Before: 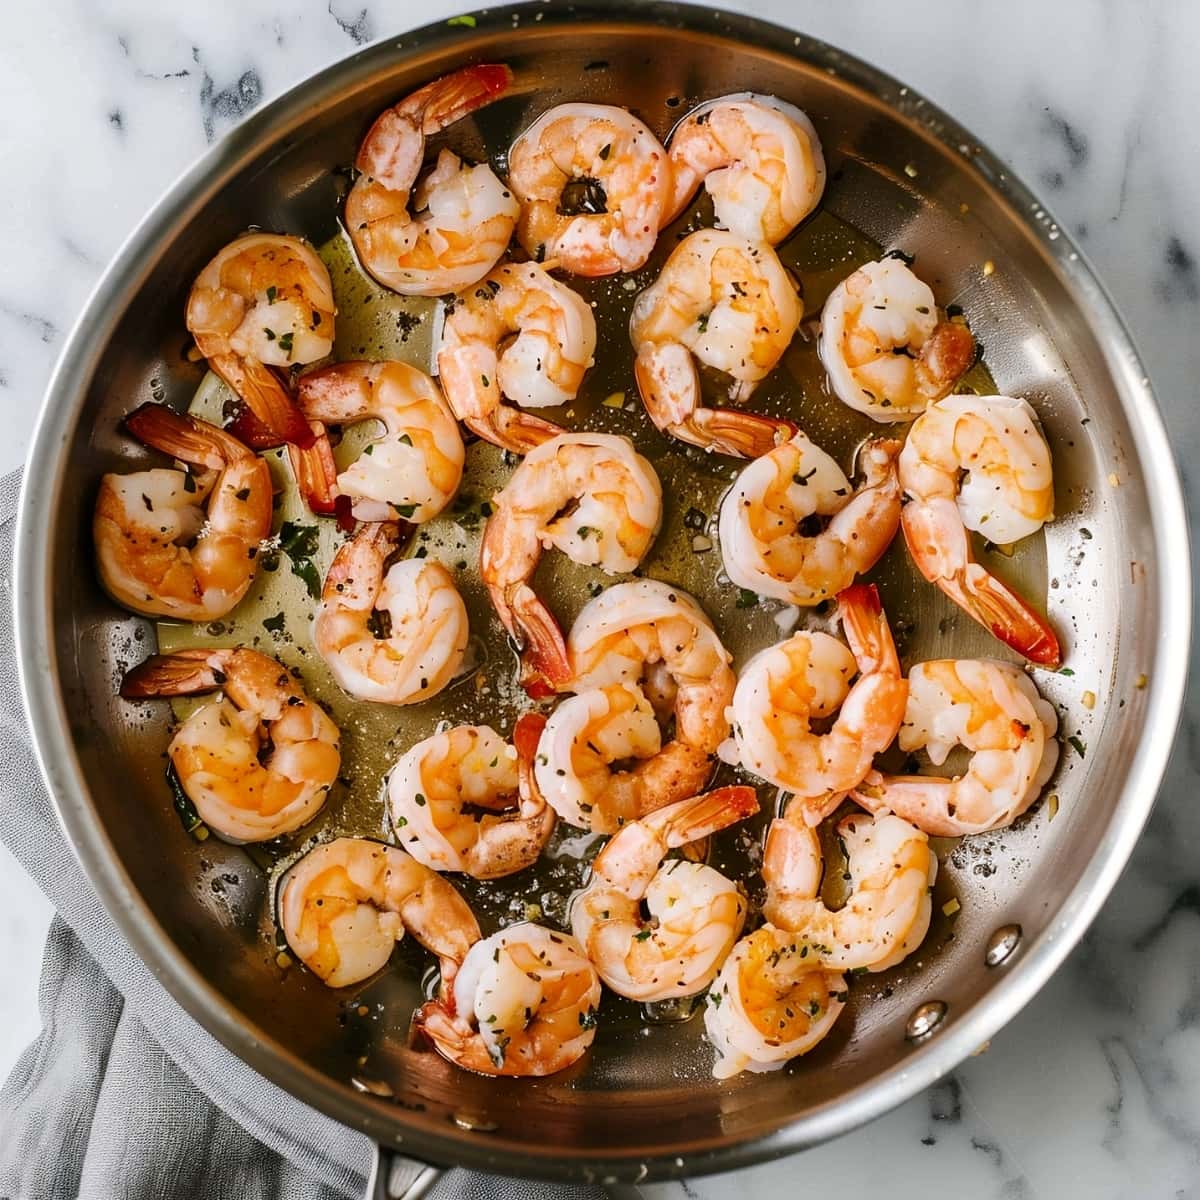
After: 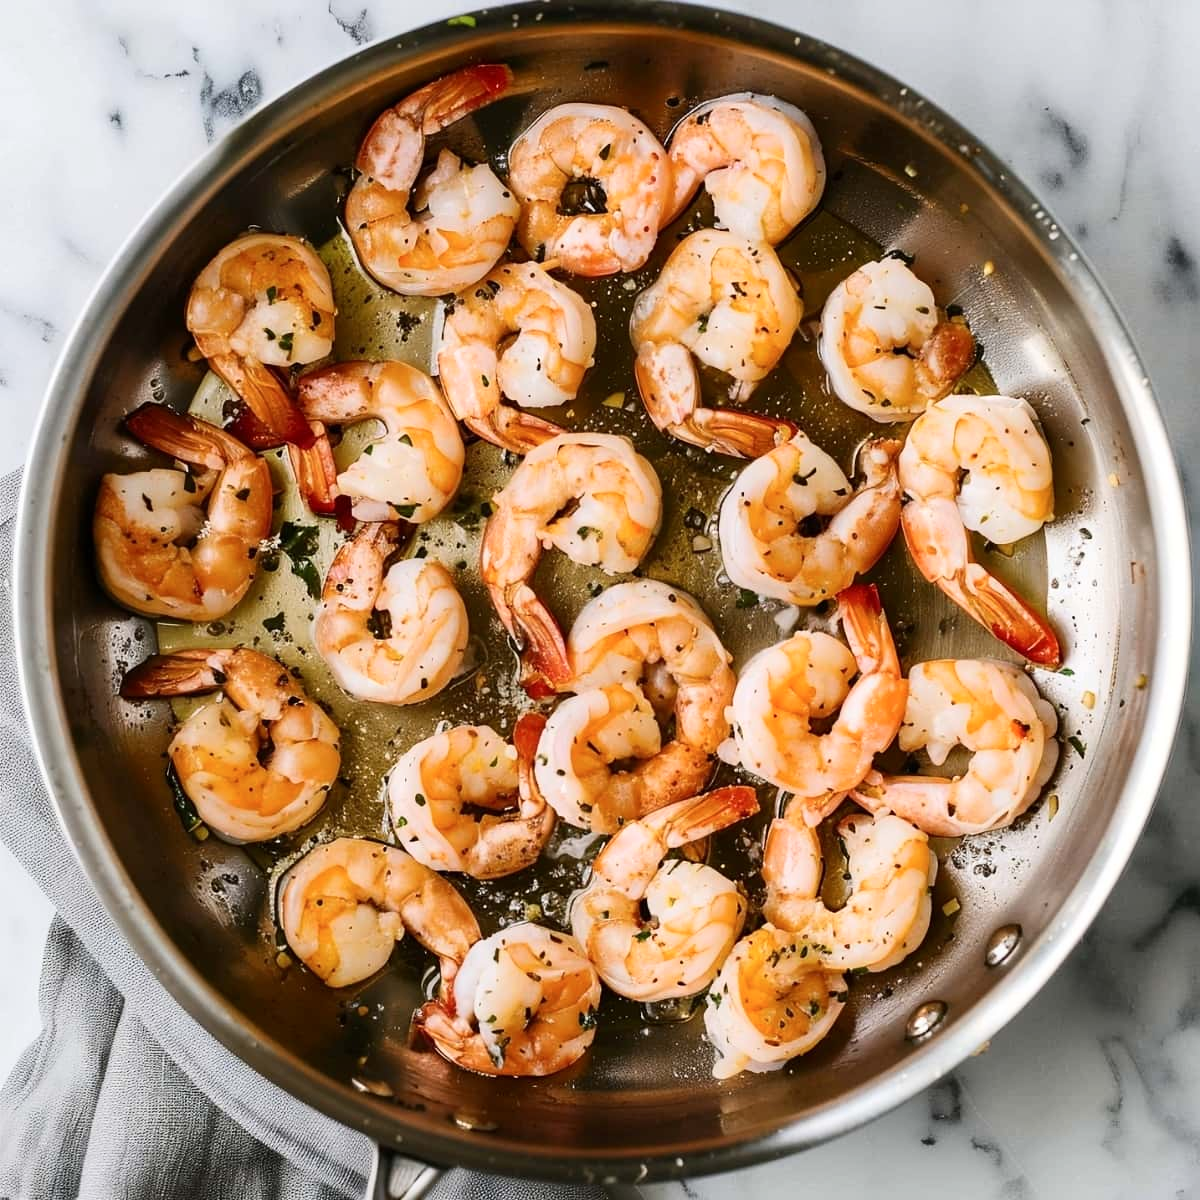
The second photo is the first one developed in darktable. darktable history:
contrast brightness saturation: contrast 0.15, brightness 0.048
tone equalizer: smoothing diameter 24.91%, edges refinement/feathering 13.29, preserve details guided filter
